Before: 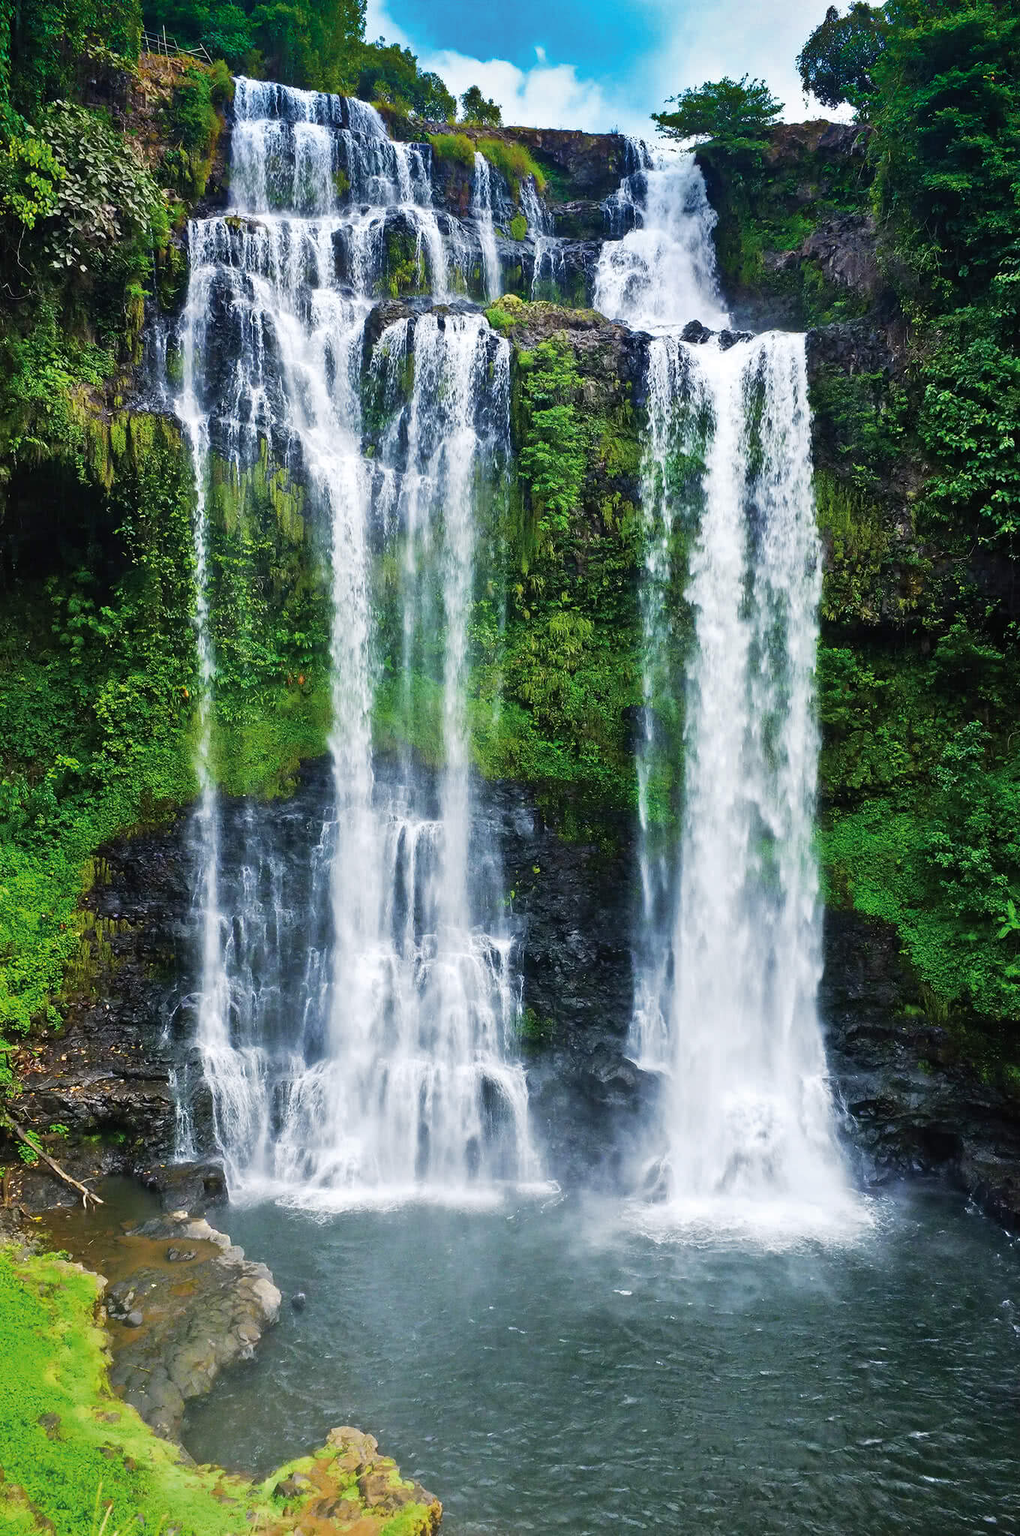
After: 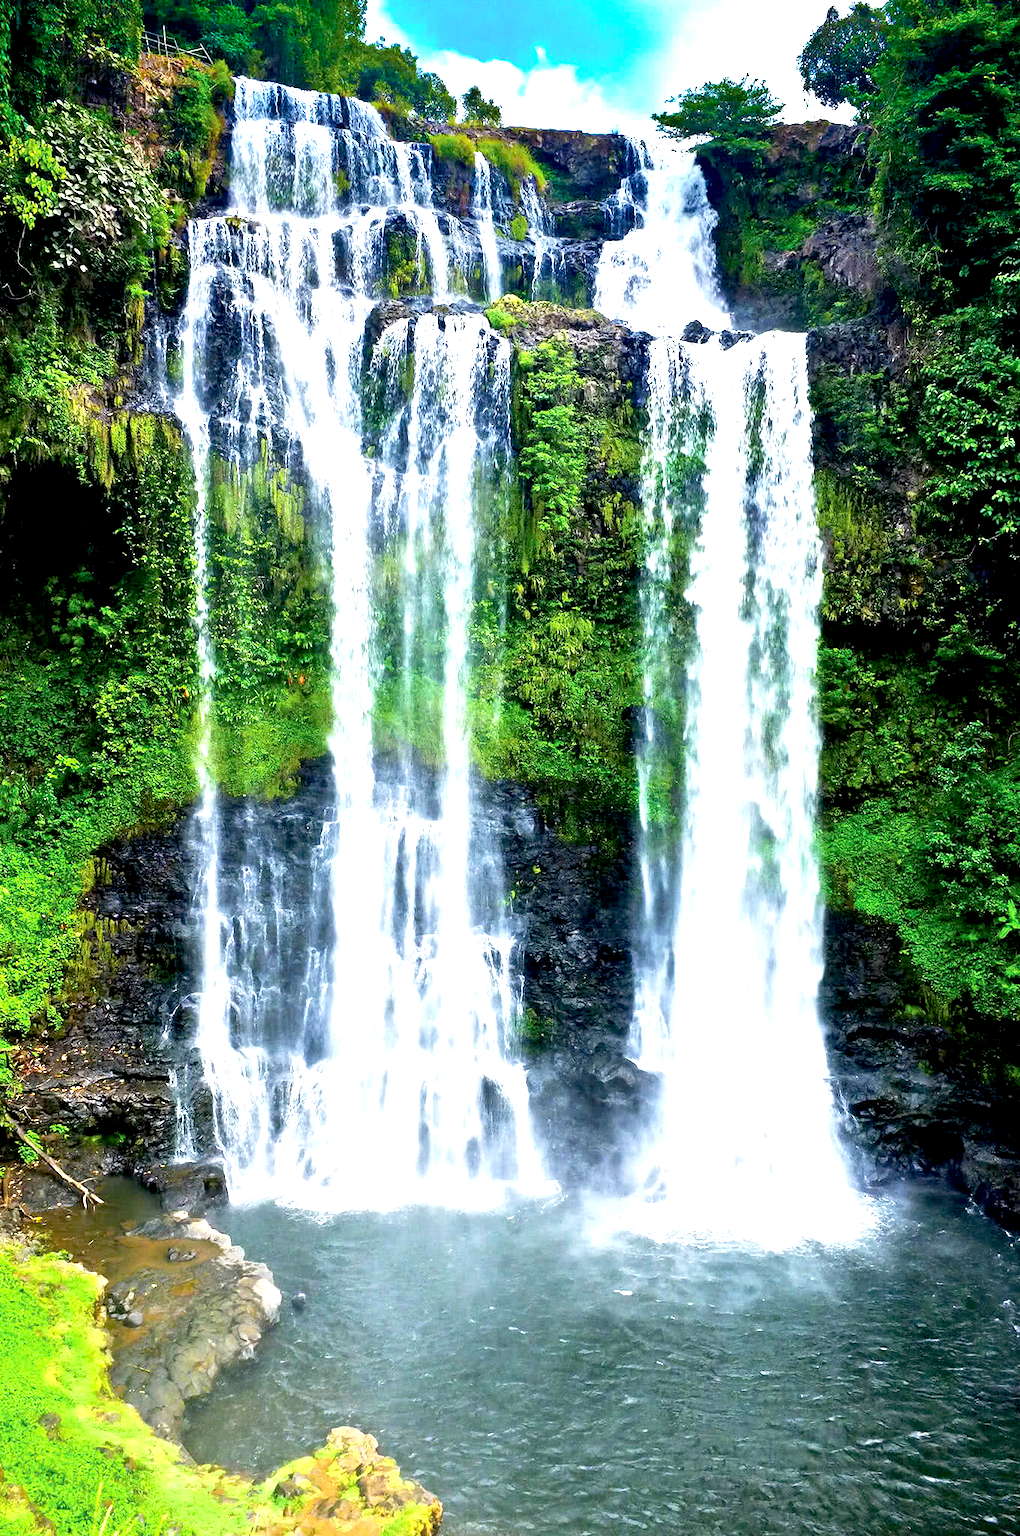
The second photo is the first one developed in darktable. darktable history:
exposure: black level correction 0.011, exposure 1.08 EV, compensate highlight preservation false
